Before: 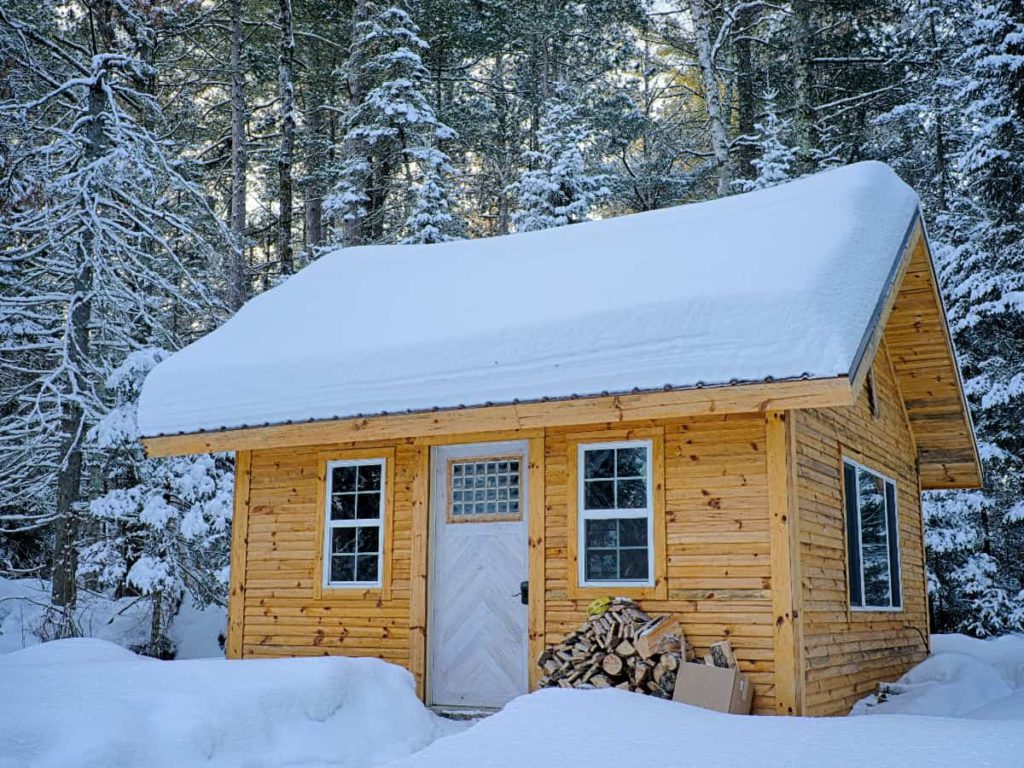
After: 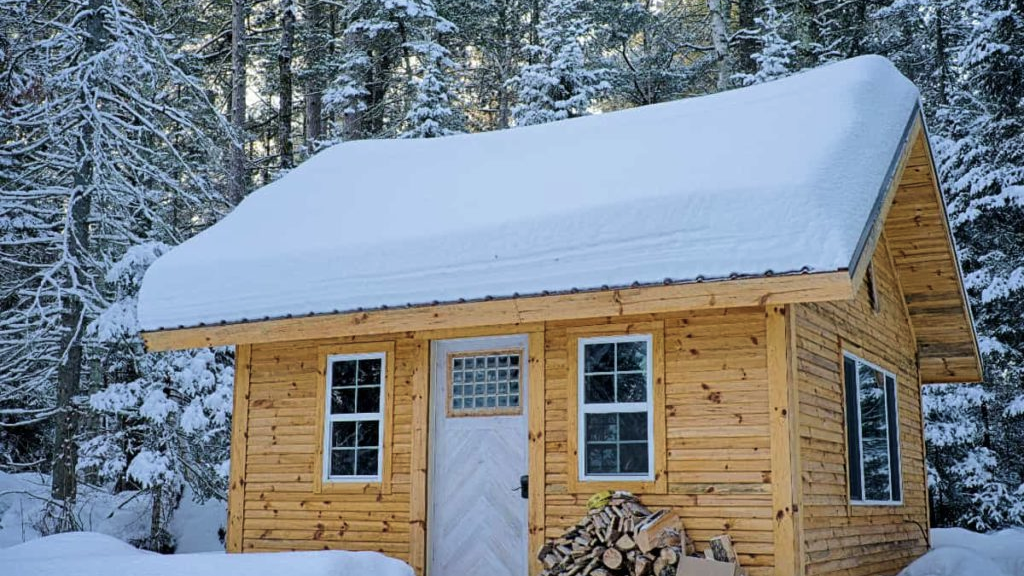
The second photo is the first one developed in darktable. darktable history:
velvia: on, module defaults
crop: top 13.819%, bottom 11.169%
contrast brightness saturation: contrast 0.06, brightness -0.01, saturation -0.23
